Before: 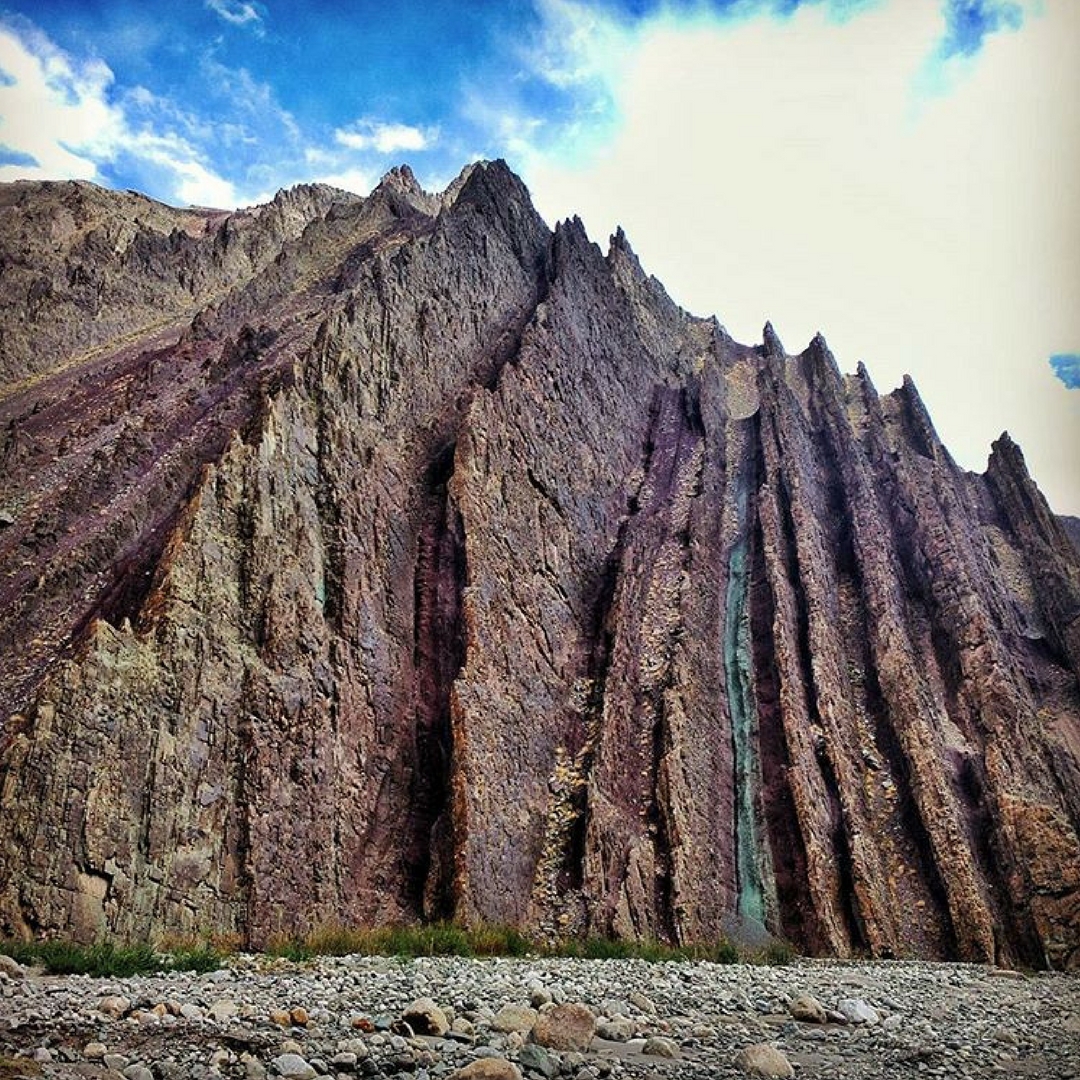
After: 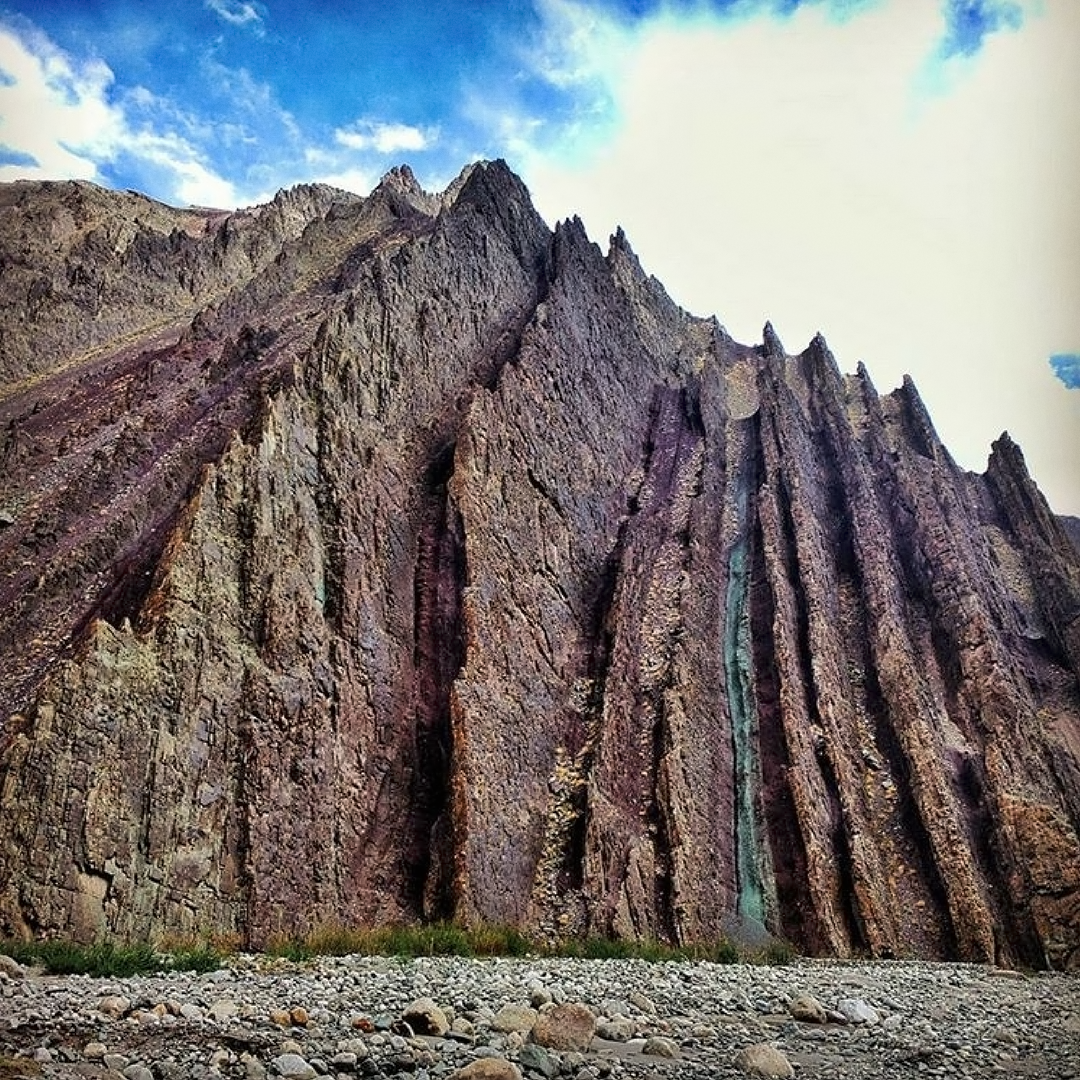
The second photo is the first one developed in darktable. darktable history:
grain: coarseness 14.57 ISO, strength 8.8%
contrast equalizer: y [[0.5 ×4, 0.524, 0.59], [0.5 ×6], [0.5 ×6], [0, 0, 0, 0.01, 0.045, 0.012], [0, 0, 0, 0.044, 0.195, 0.131]]
